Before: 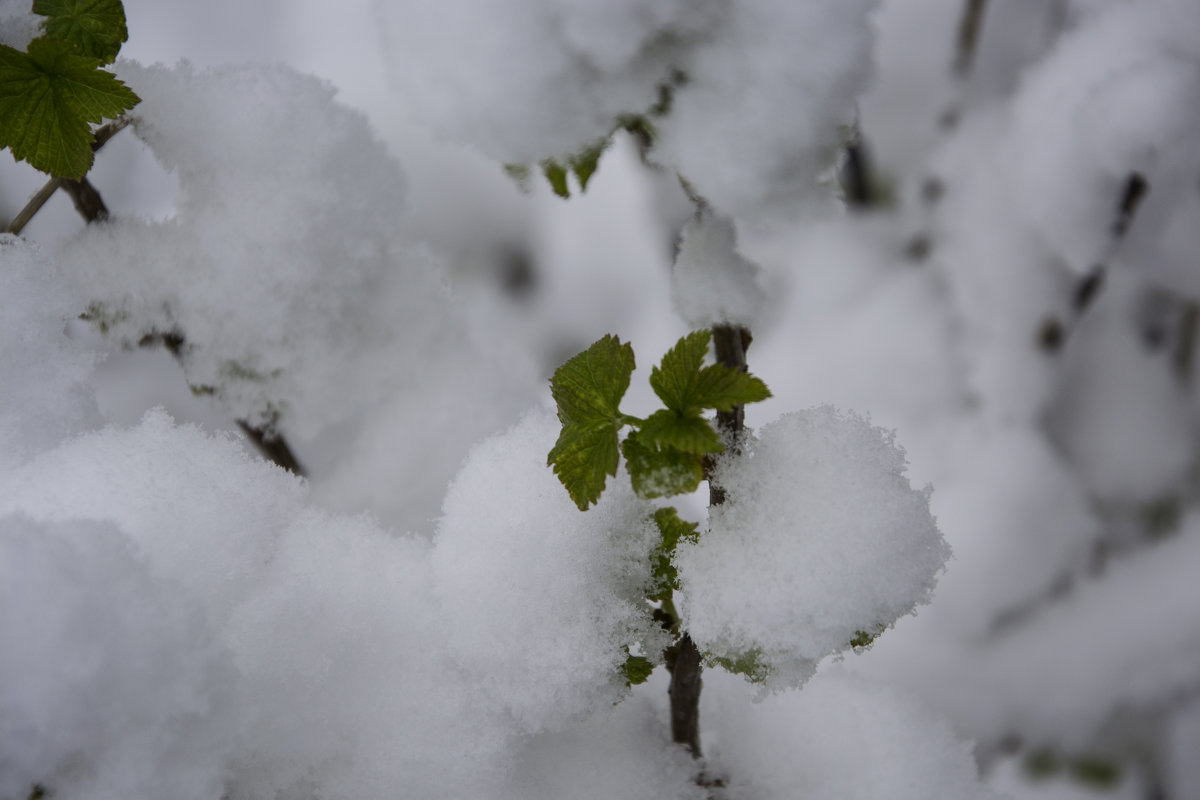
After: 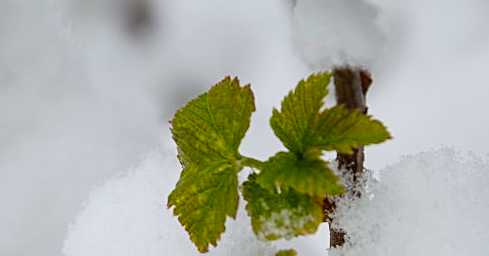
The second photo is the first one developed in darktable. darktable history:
crop: left 31.672%, top 32.29%, right 27.511%, bottom 35.699%
sharpen: on, module defaults
tone curve: curves: ch0 [(0, 0) (0.091, 0.077) (0.389, 0.458) (0.745, 0.82) (0.844, 0.908) (0.909, 0.942) (1, 0.973)]; ch1 [(0, 0) (0.437, 0.404) (0.5, 0.5) (0.529, 0.556) (0.58, 0.603) (0.616, 0.649) (1, 1)]; ch2 [(0, 0) (0.442, 0.415) (0.5, 0.5) (0.535, 0.557) (0.585, 0.62) (1, 1)], preserve colors none
